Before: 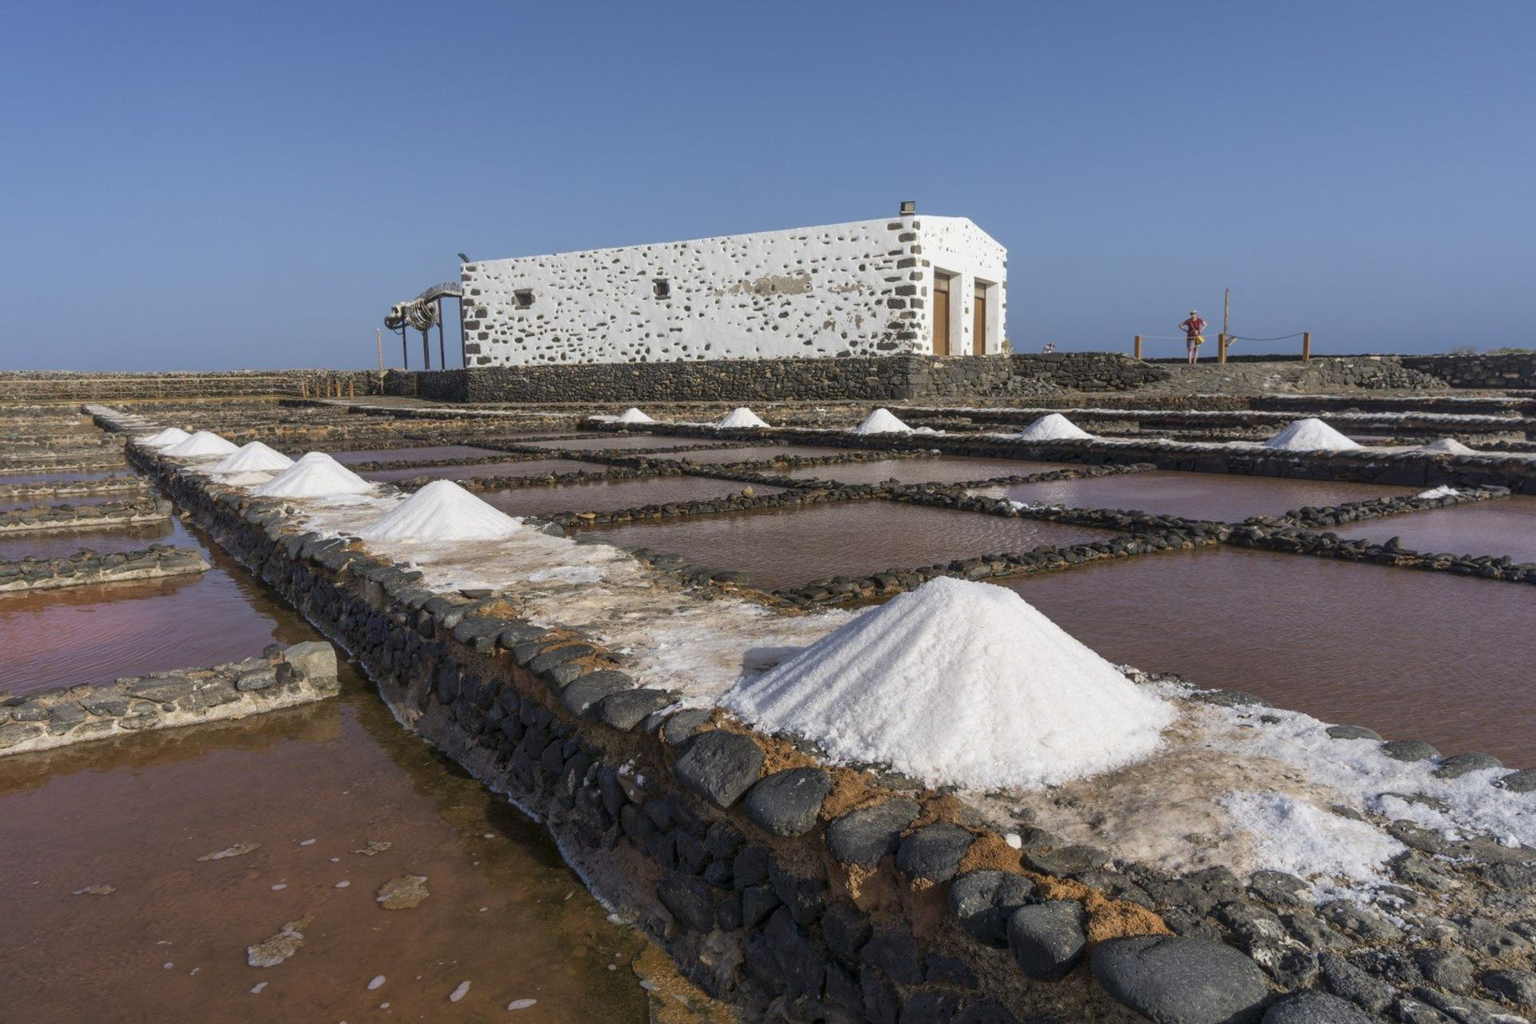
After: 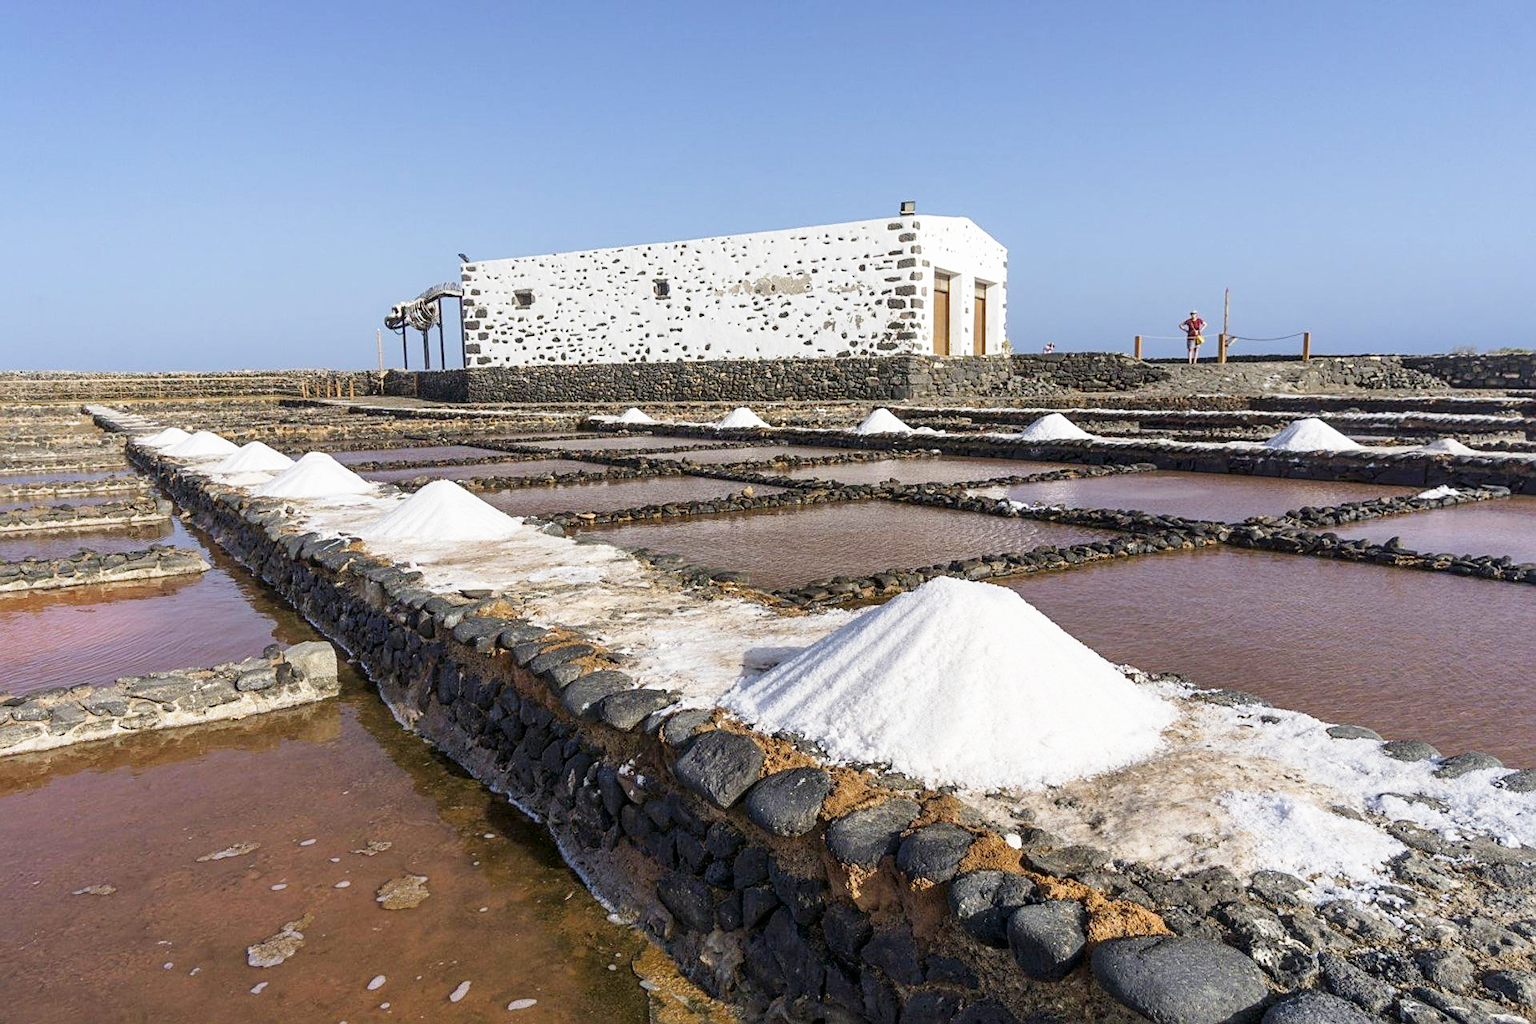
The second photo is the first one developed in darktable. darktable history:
sharpen: on, module defaults
base curve: curves: ch0 [(0, 0) (0.005, 0.002) (0.15, 0.3) (0.4, 0.7) (0.75, 0.95) (1, 1)], preserve colors none
